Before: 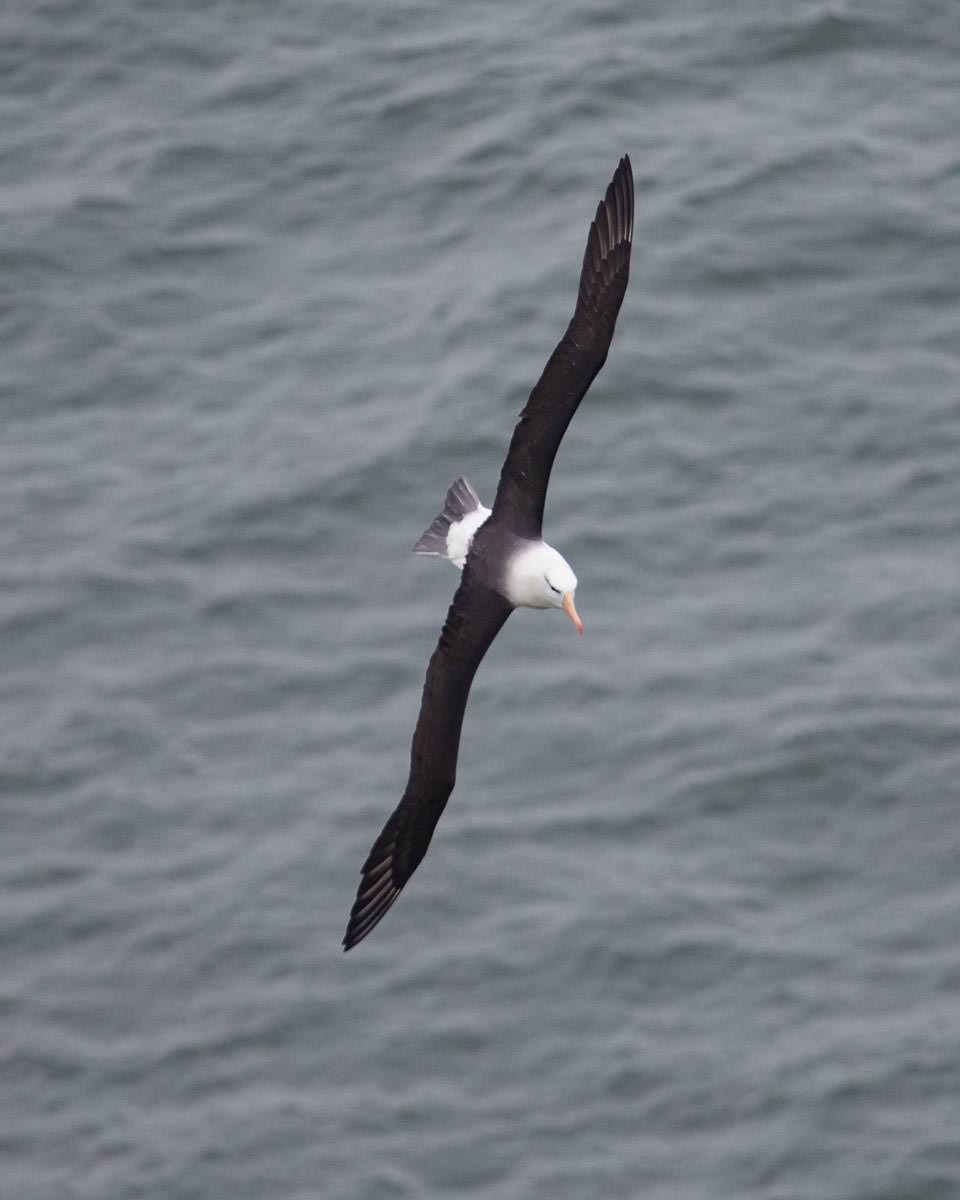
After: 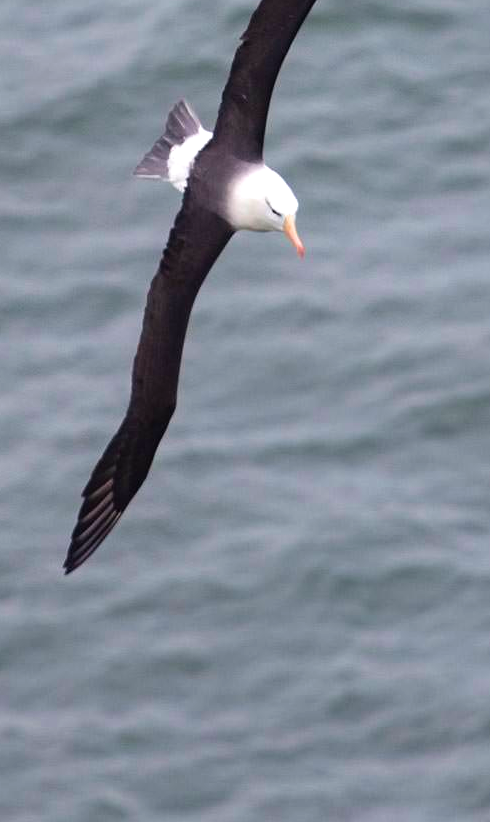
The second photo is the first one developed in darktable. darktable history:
velvia: strength 39.6%
crop and rotate: left 29.127%, top 31.436%, right 19.815%
tone equalizer: -8 EV -0.418 EV, -7 EV -0.417 EV, -6 EV -0.301 EV, -5 EV -0.241 EV, -3 EV 0.243 EV, -2 EV 0.355 EV, -1 EV 0.401 EV, +0 EV 0.403 EV
